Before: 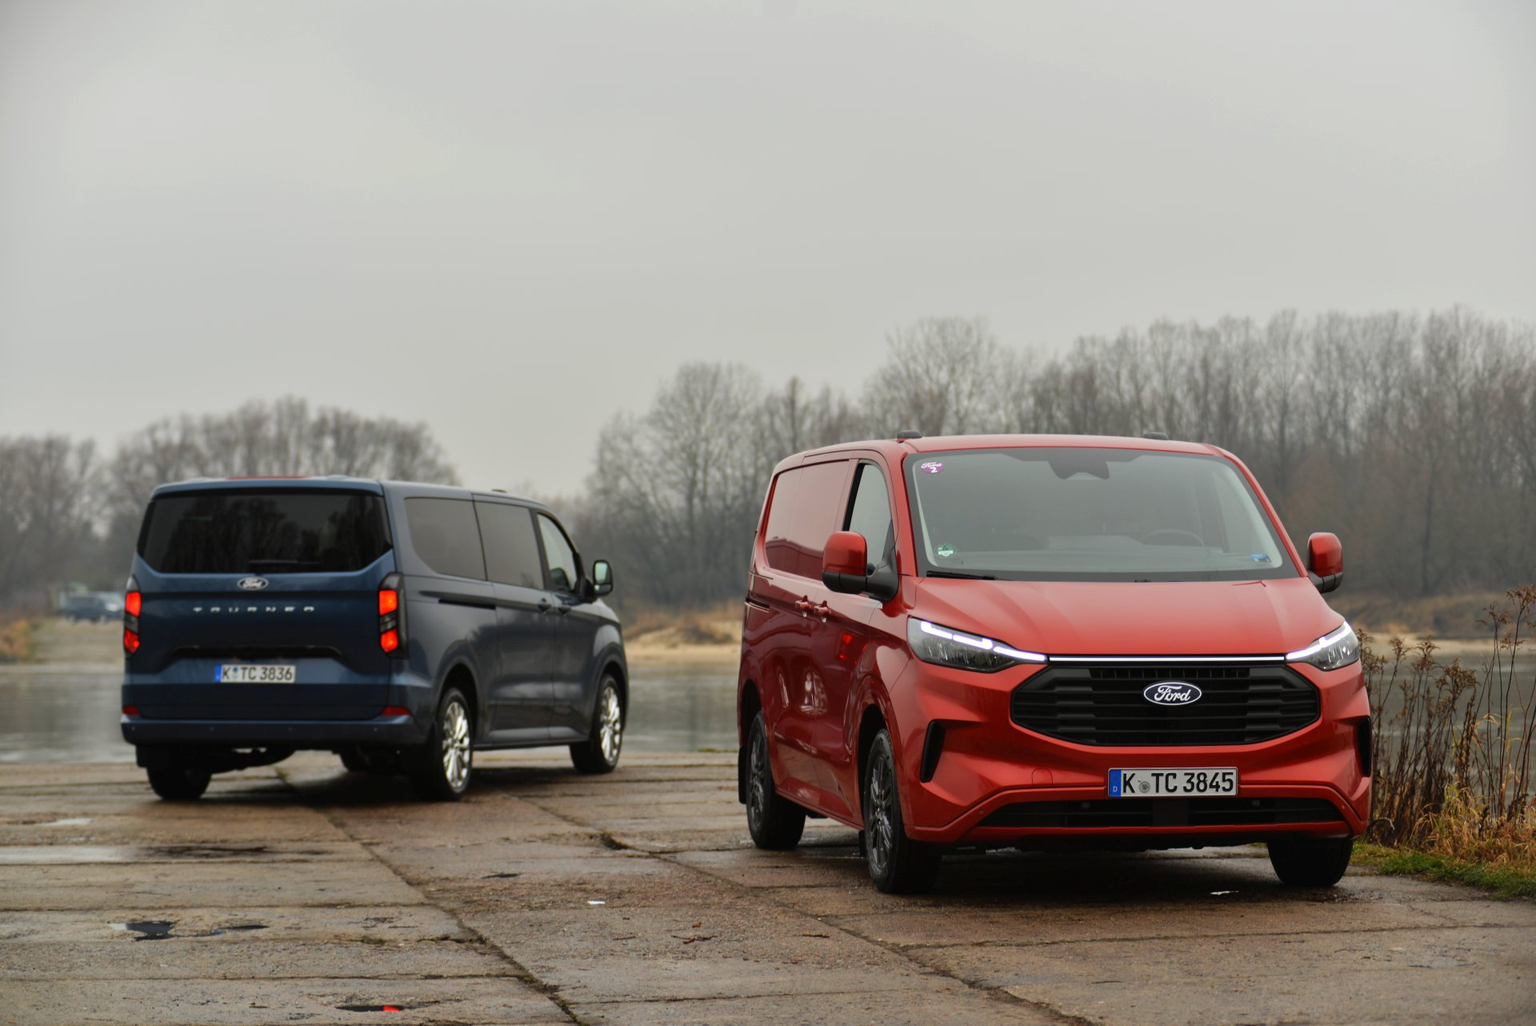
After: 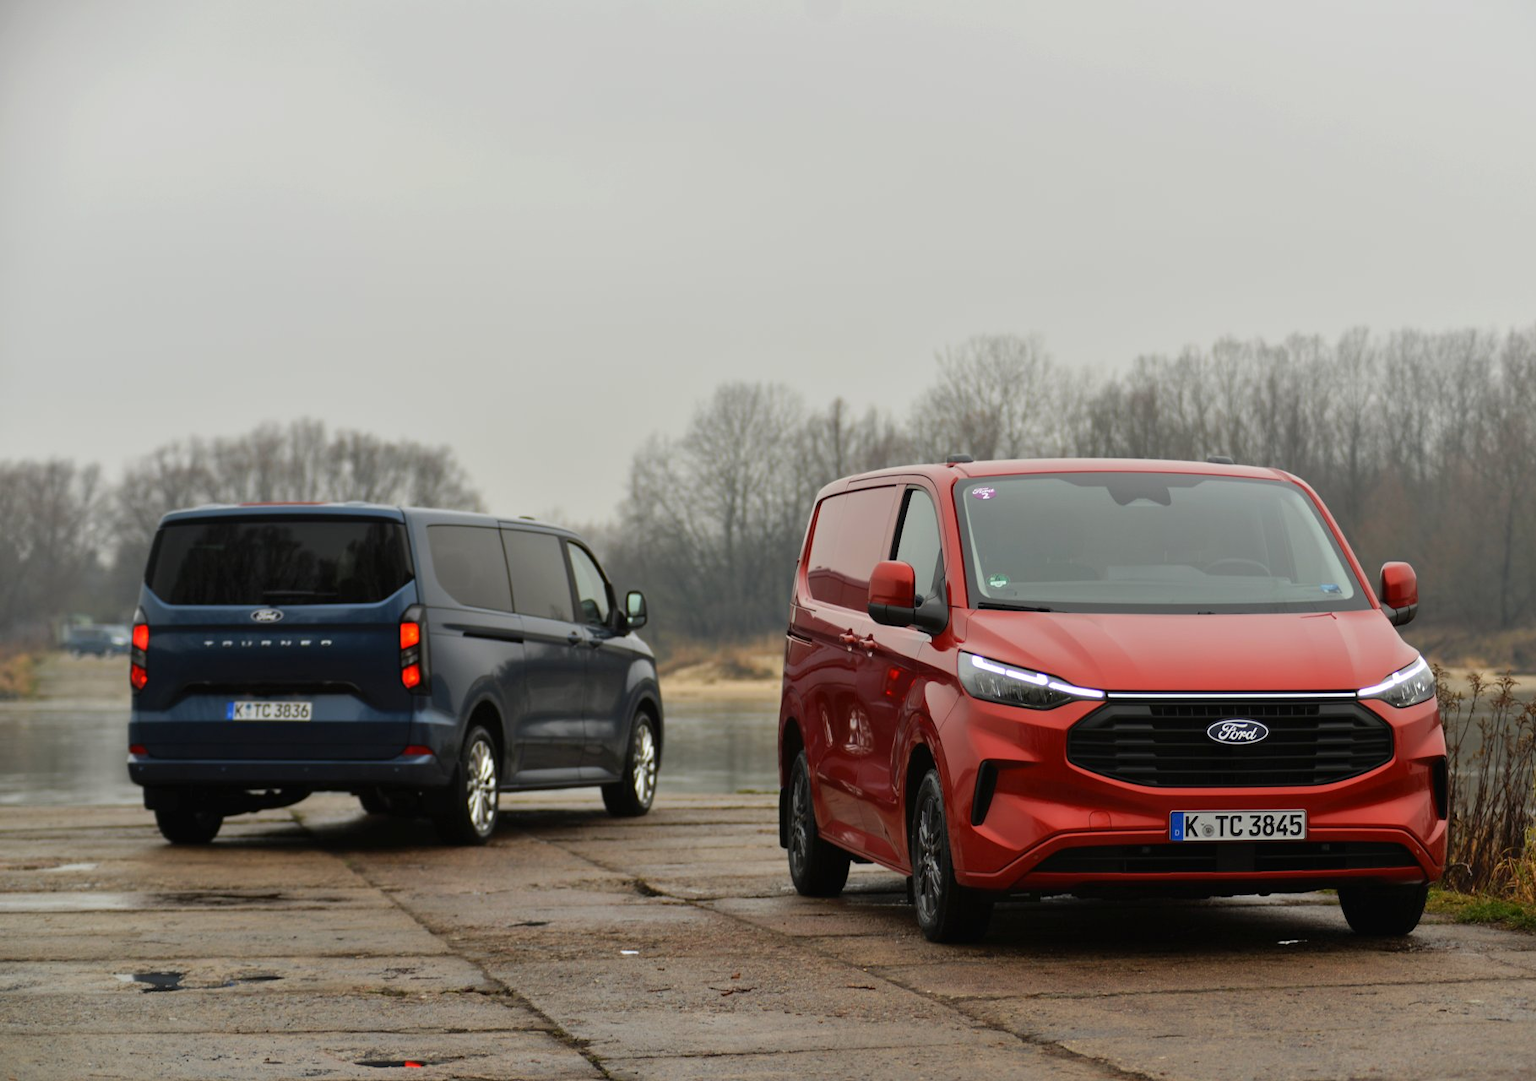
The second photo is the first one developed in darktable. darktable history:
crop and rotate: left 0%, right 5.212%
